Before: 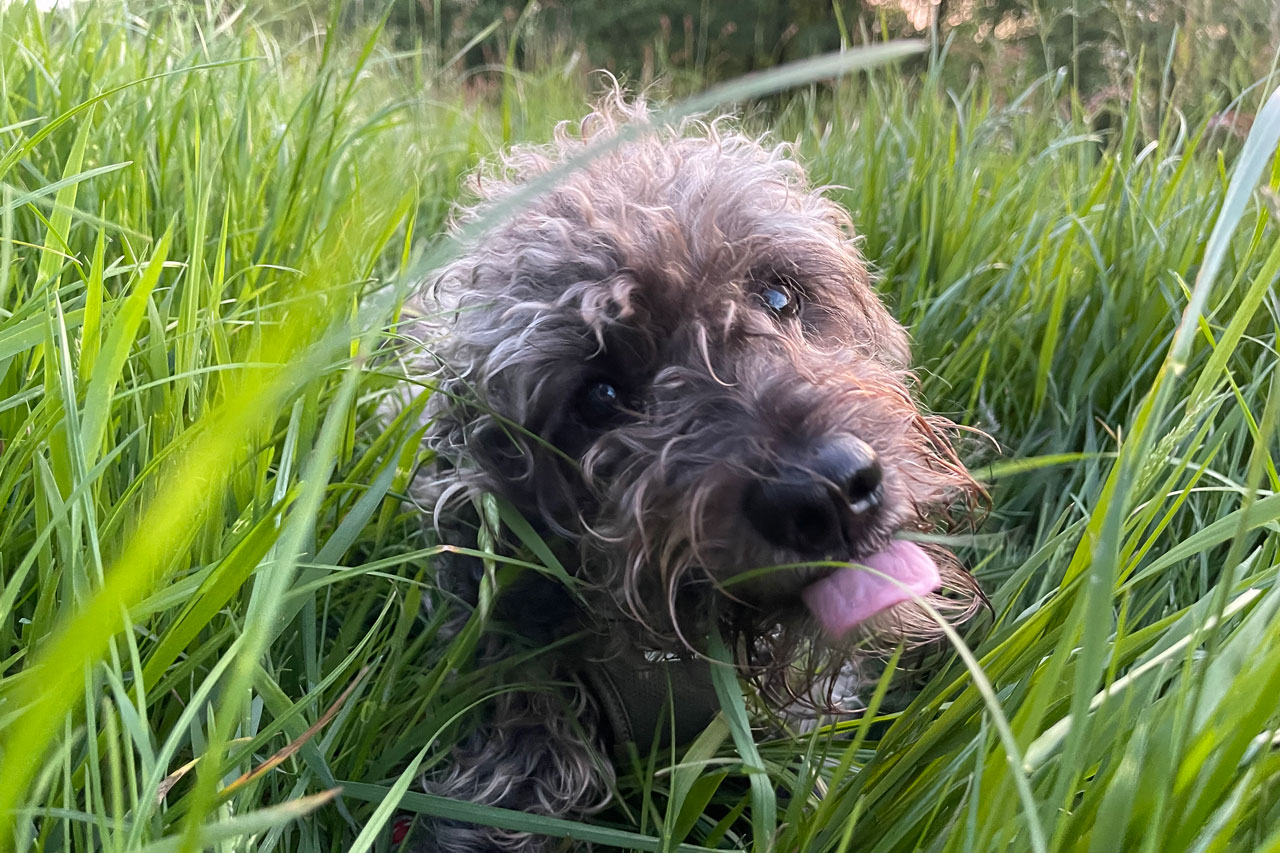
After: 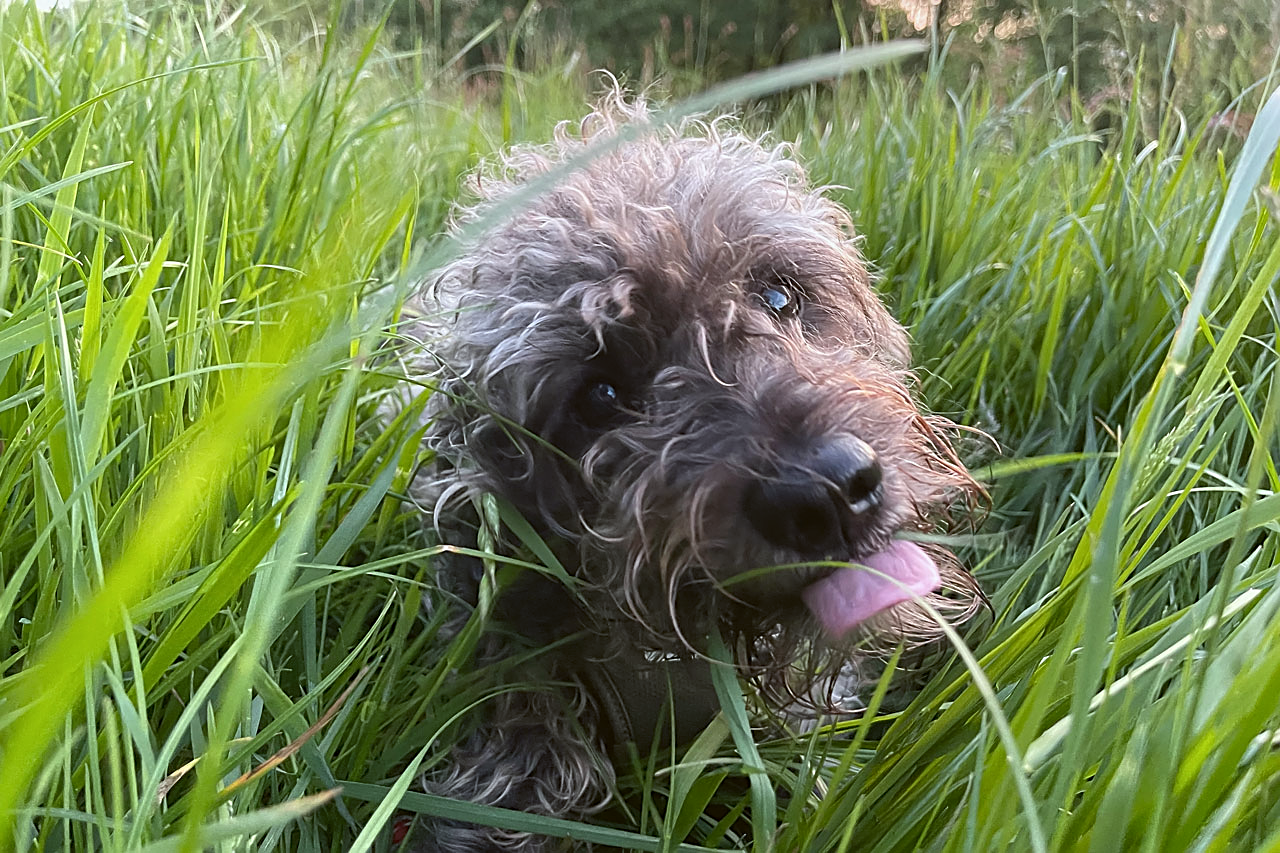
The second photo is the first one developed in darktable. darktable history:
sharpen: on, module defaults
color balance: lift [1.004, 1.002, 1.002, 0.998], gamma [1, 1.007, 1.002, 0.993], gain [1, 0.977, 1.013, 1.023], contrast -3.64%
